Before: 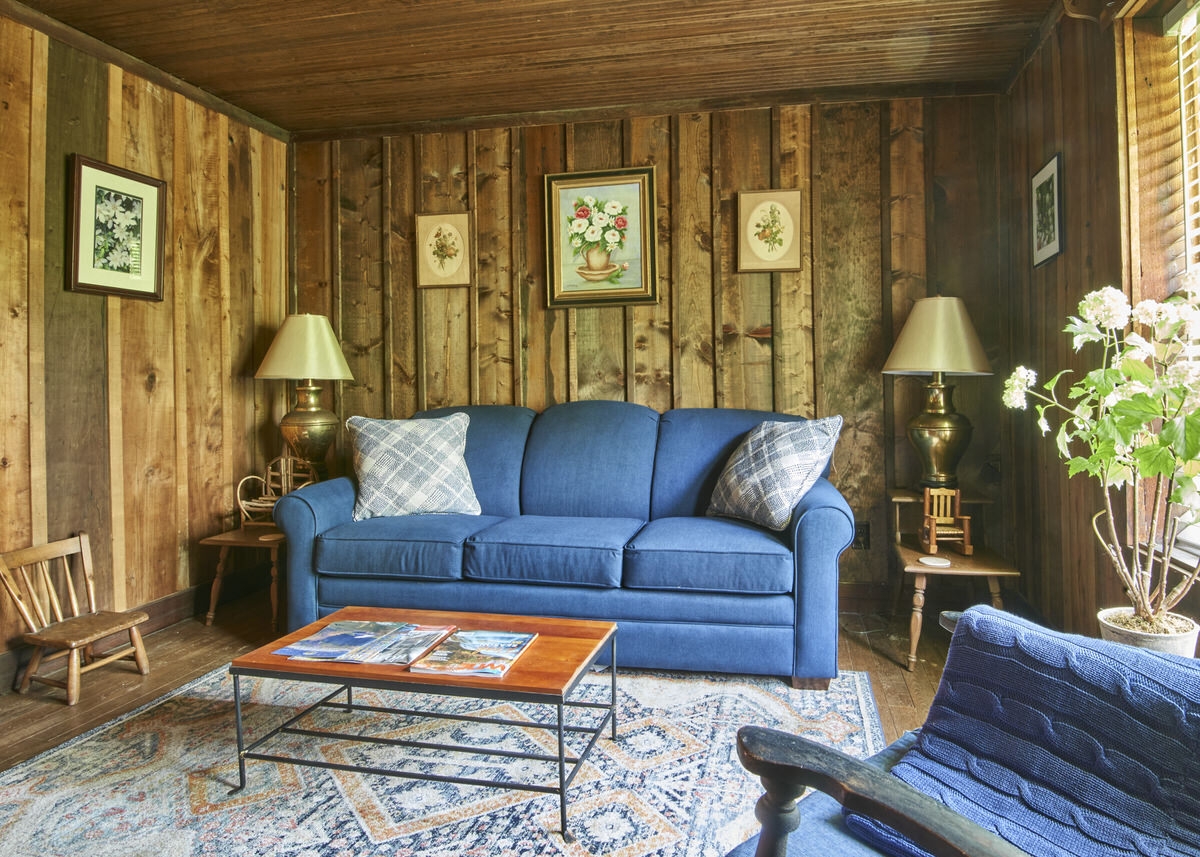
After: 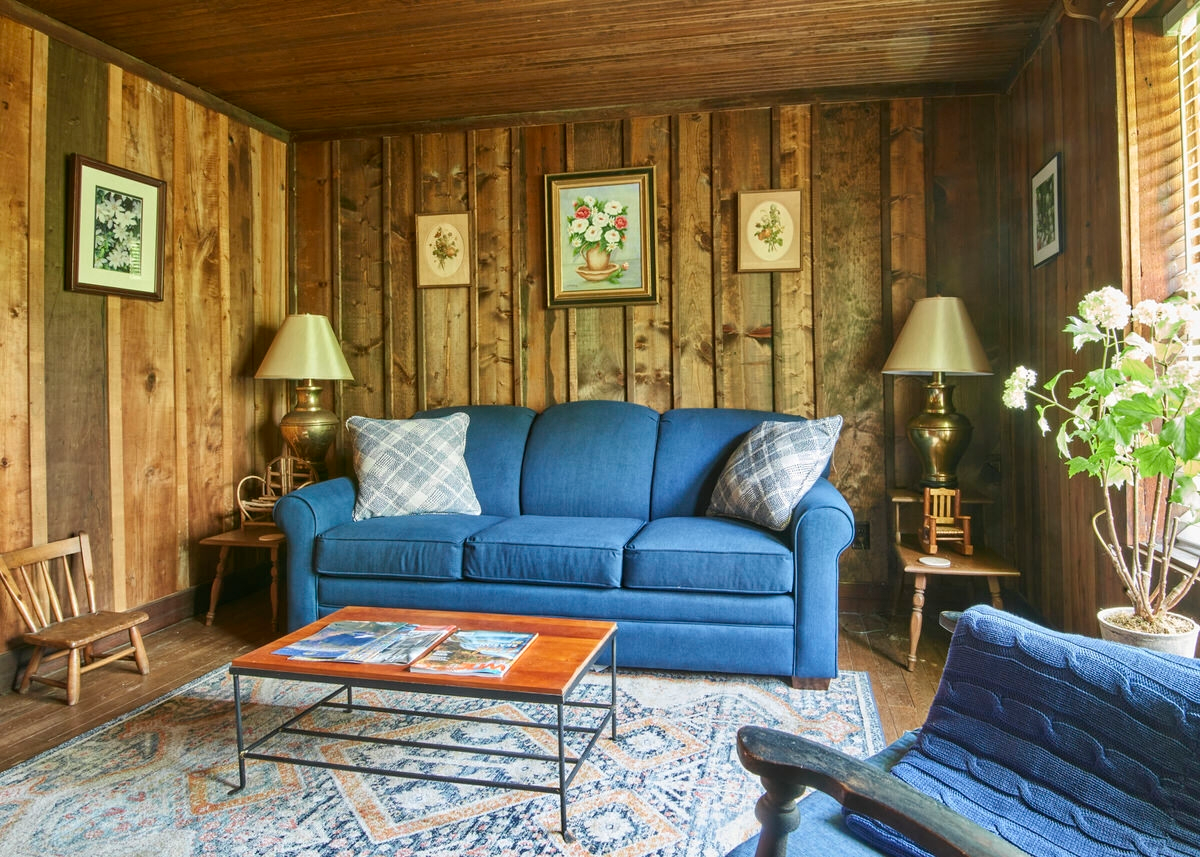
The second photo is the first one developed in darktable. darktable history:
shadows and highlights: shadows -69.71, highlights 33.66, soften with gaussian
